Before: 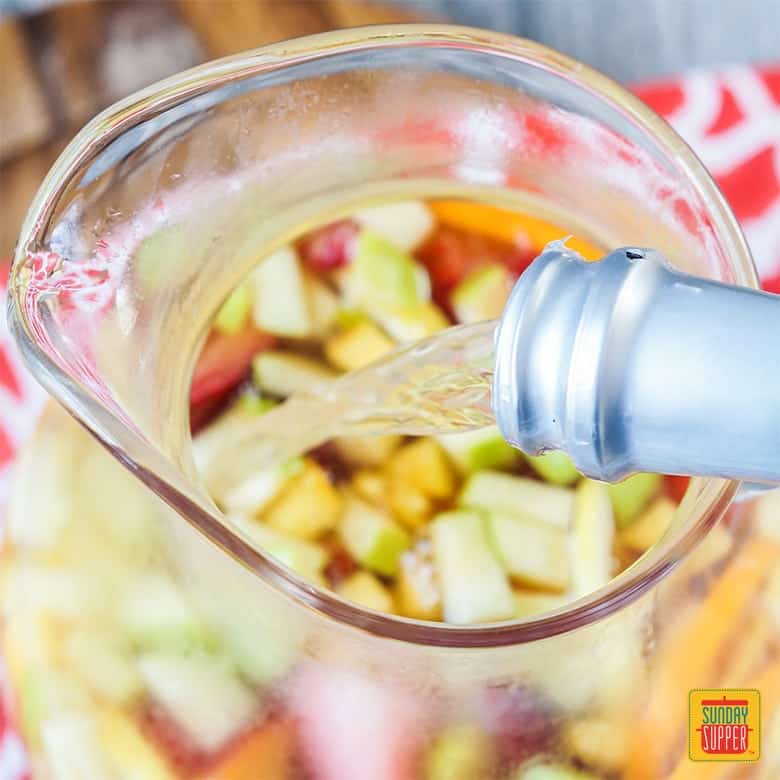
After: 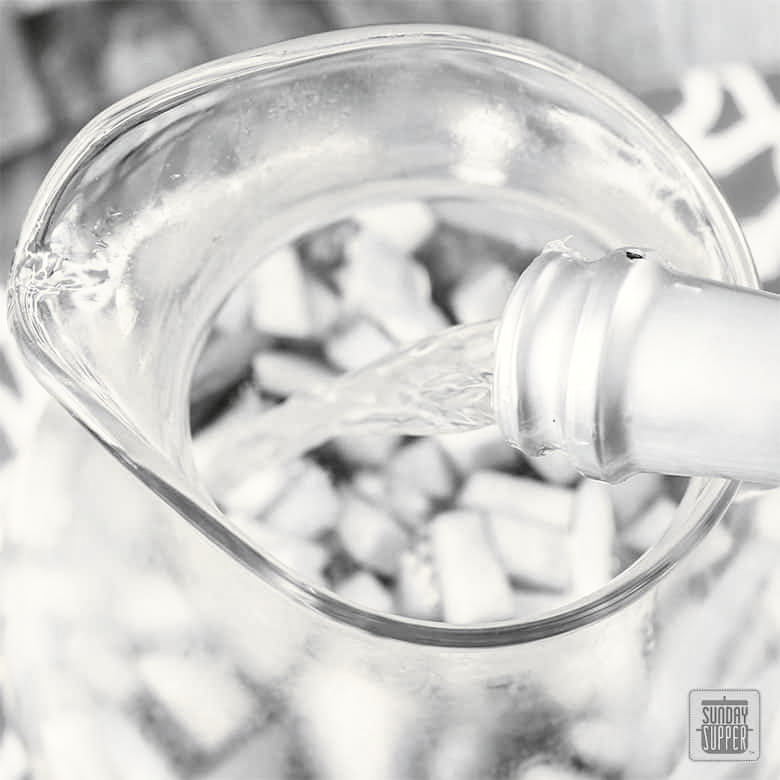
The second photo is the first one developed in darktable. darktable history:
tone curve: curves: ch0 [(0, 0) (0.003, 0.022) (0.011, 0.025) (0.025, 0.025) (0.044, 0.029) (0.069, 0.042) (0.1, 0.068) (0.136, 0.118) (0.177, 0.176) (0.224, 0.233) (0.277, 0.299) (0.335, 0.371) (0.399, 0.448) (0.468, 0.526) (0.543, 0.605) (0.623, 0.684) (0.709, 0.775) (0.801, 0.869) (0.898, 0.957) (1, 1)], preserve colors none
color look up table: target L [93.05, 82.05, 74.91, 80.24, 72.94, 74.05, 49.9, 53.39, 38.52, 31.74, 23.22, 12.74, 2.742, 200.64, 98.62, 82.76, 82.76, 74.42, 70.23, 64.36, 55.54, 48.84, 48.04, 52.41, 34.03, 32.03, 22.92, 88.82, 86.34, 77.34, 85.63, 61.7, 72.21, 65.99, 80.97, 73.68, 51.22, 33.18, 45.36, 32.75, 5.88, 87.41, 87.05, 83.12, 80.6, 69.61, 63.6, 44, 42.1], target a [-0.1, 0, 0.001, 0, 0, 0, 0.001, -0.001, 0.001, 0.001, 0, 0, -0.23, 0, -0.655, 0, 0, 0, 0.001, 0 ×5, 0.001, 0.001, 0, -0.001, 0 ×5, 0.001, 0 ×4, 0.001, 0, 0, -0.001, 0 ×6, 0.001], target b [1.234, 0.001, -0.006, 0.001, 0.001, 0.001, -0.004, 0.01, -0.003, -0.003, -0.003, -0.001, 2.838, 0, 8.42, 0.001, 0.001, 0.001, -0.005, 0.001, 0.001, -0.004, 0.001, 0.001, -0.003, -0.003, -0.003, 0.002, 0.001 ×5, -0.005, 0.001, 0.001, 0.002, 0.001, -0.004, 0.001, -0.001, 0.002, 0.001 ×6, -0.003], num patches 49
